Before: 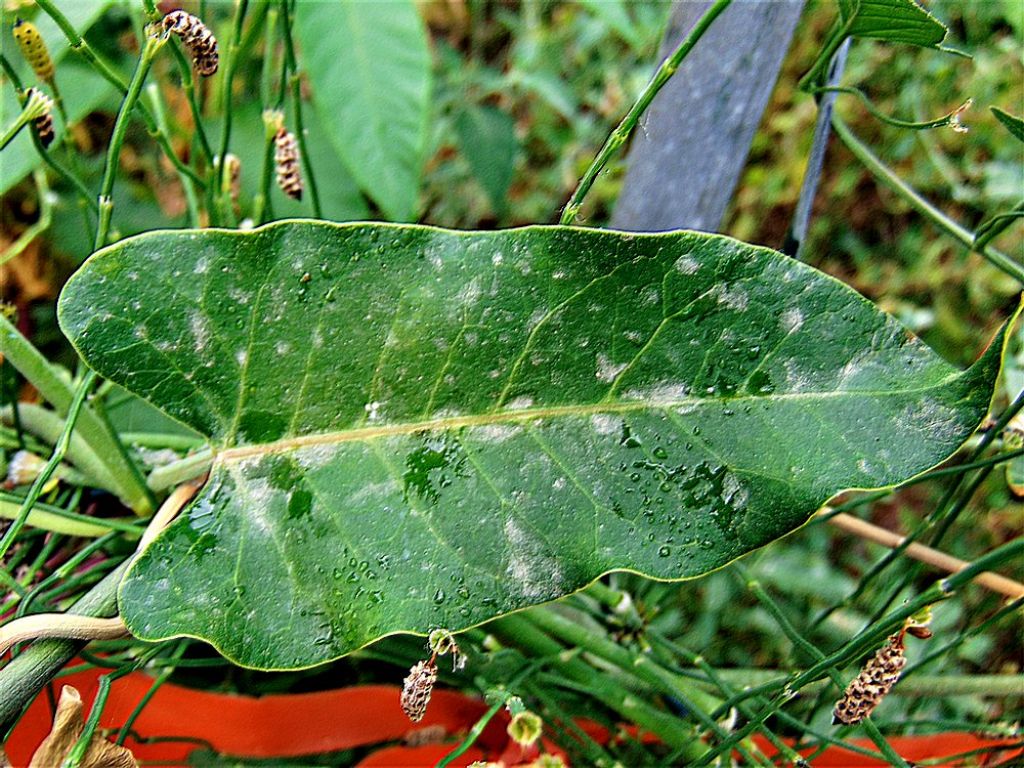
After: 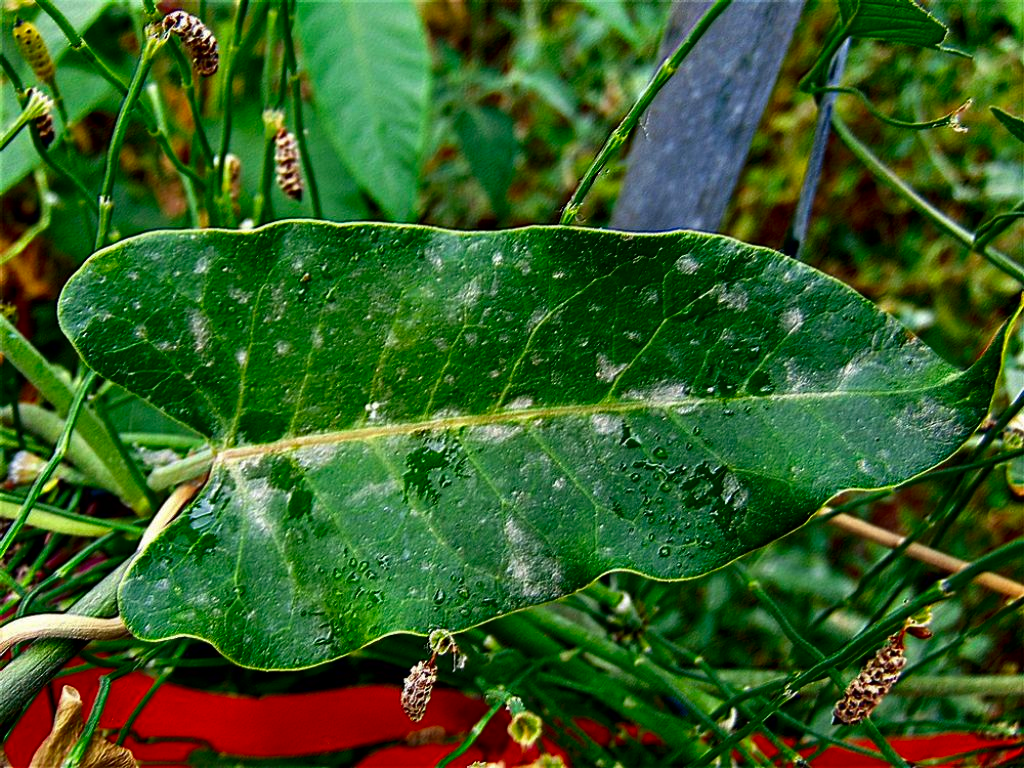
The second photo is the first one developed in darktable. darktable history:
contrast brightness saturation: brightness -0.251, saturation 0.198
